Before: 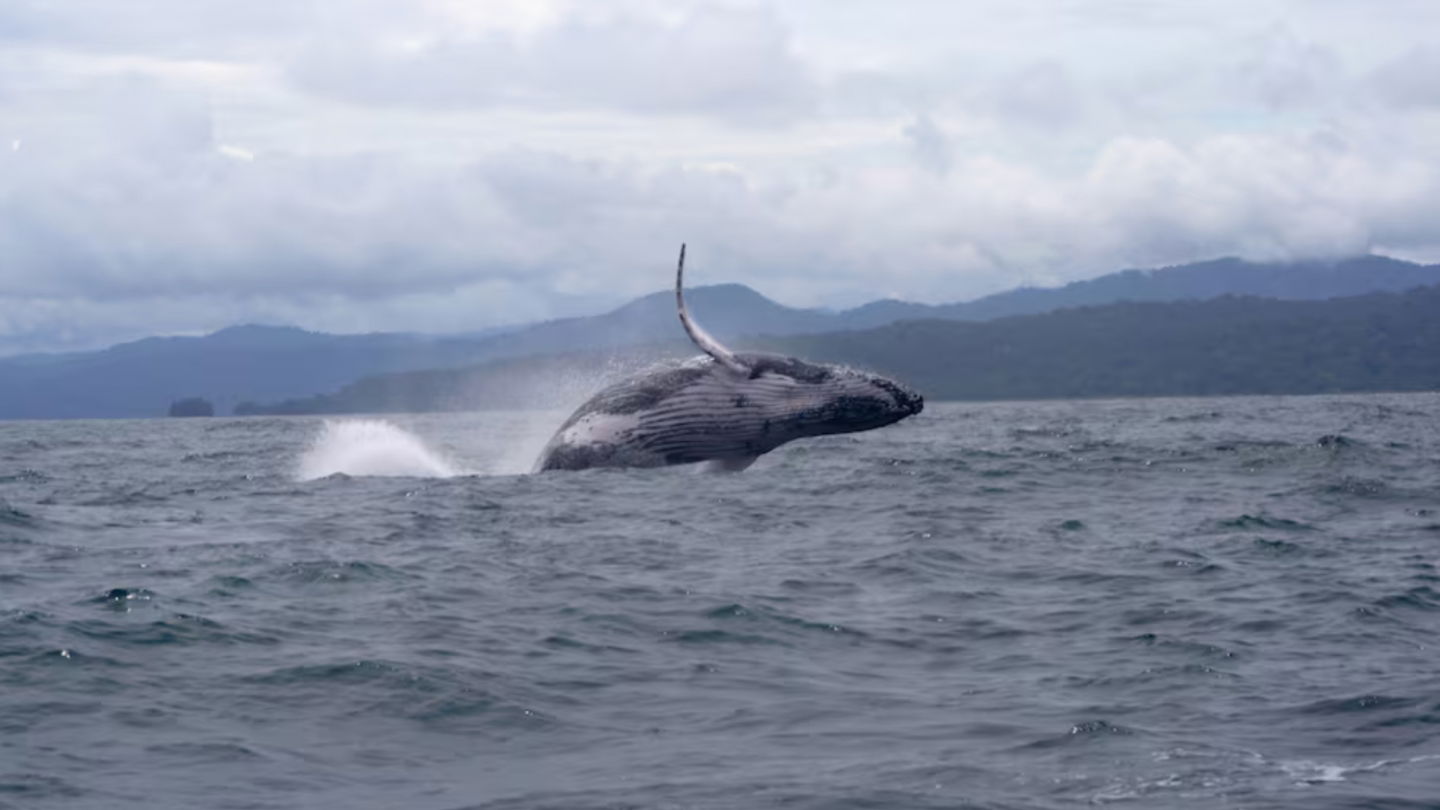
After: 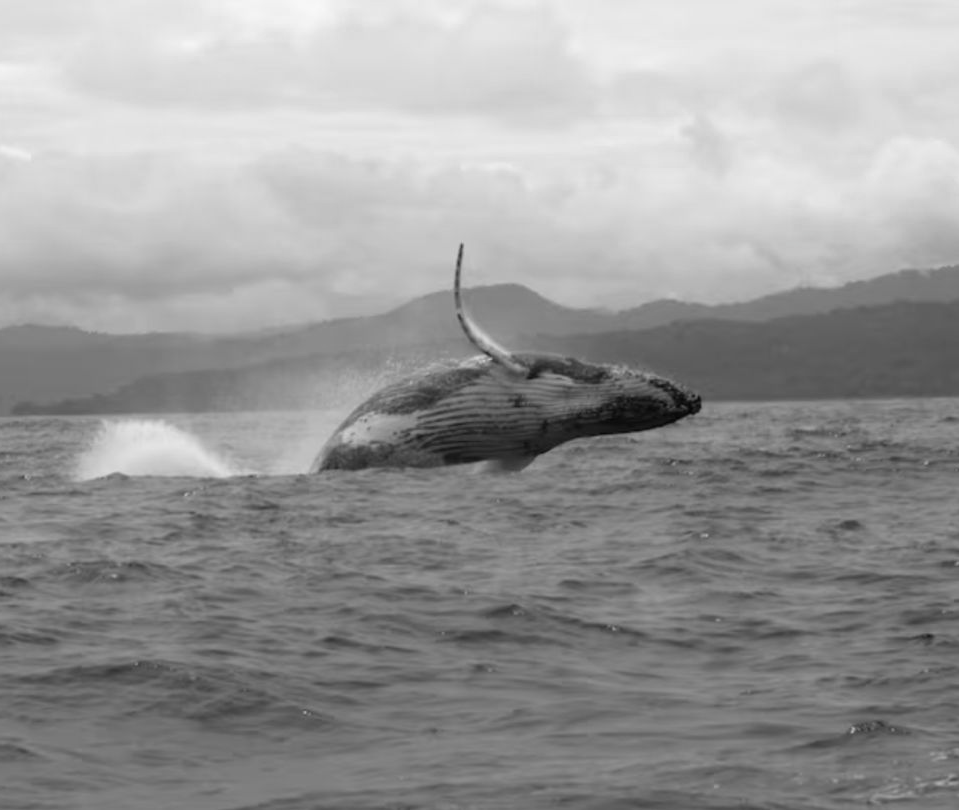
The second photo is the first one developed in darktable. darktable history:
crop: left 15.419%, right 17.914%
color zones: curves: ch1 [(0, 0.831) (0.08, 0.771) (0.157, 0.268) (0.241, 0.207) (0.562, -0.005) (0.714, -0.013) (0.876, 0.01) (1, 0.831)]
